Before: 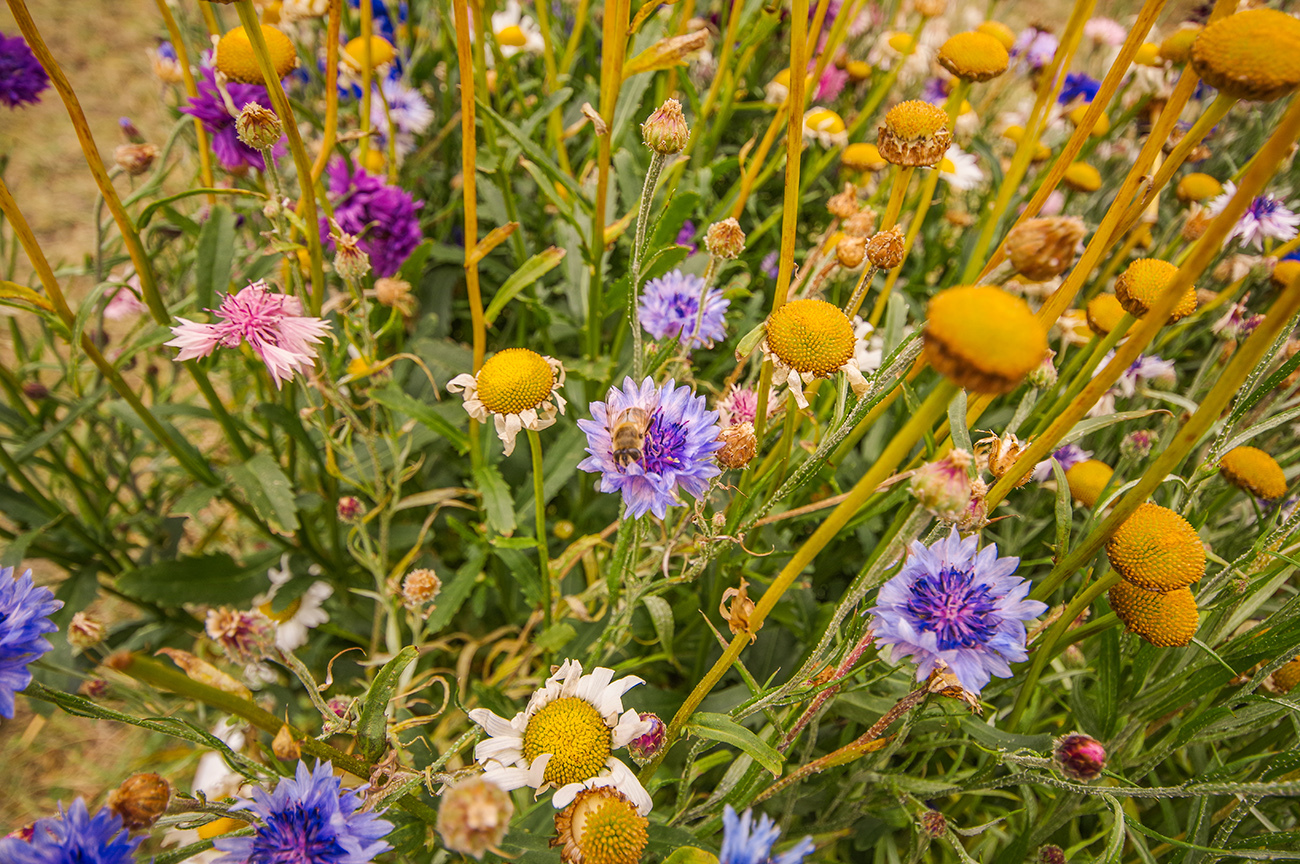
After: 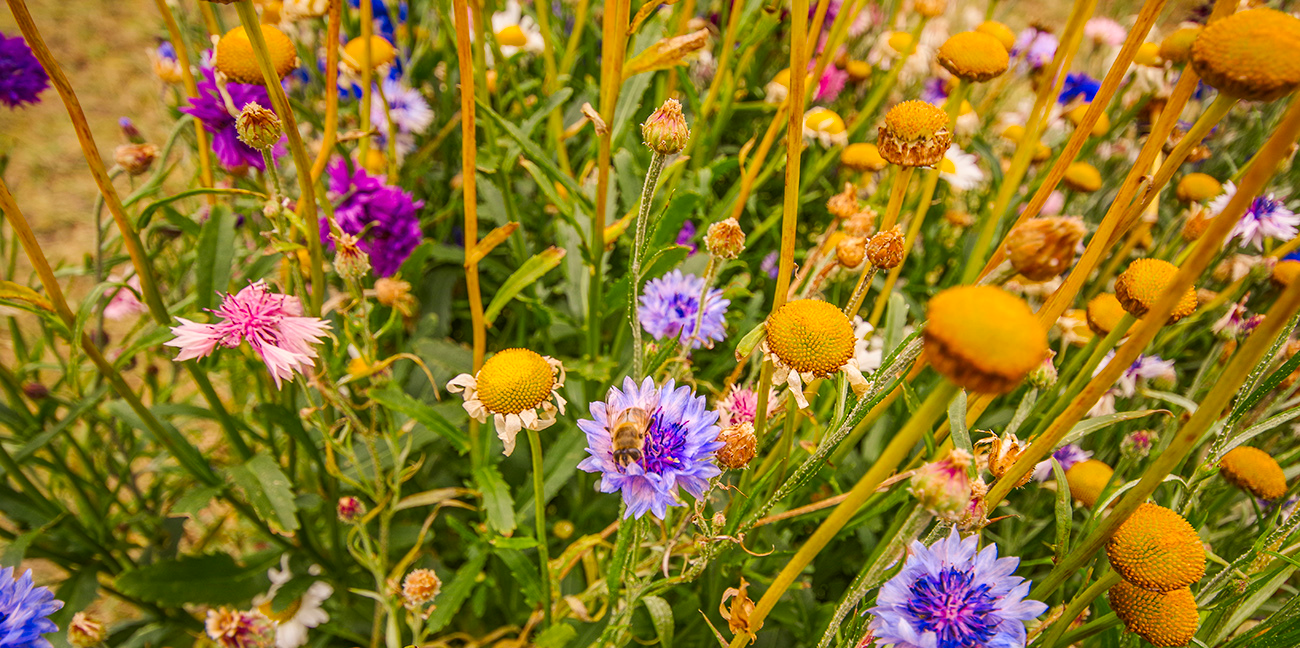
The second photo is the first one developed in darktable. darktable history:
crop: bottom 24.988%
contrast brightness saturation: contrast 0.088, saturation 0.285
